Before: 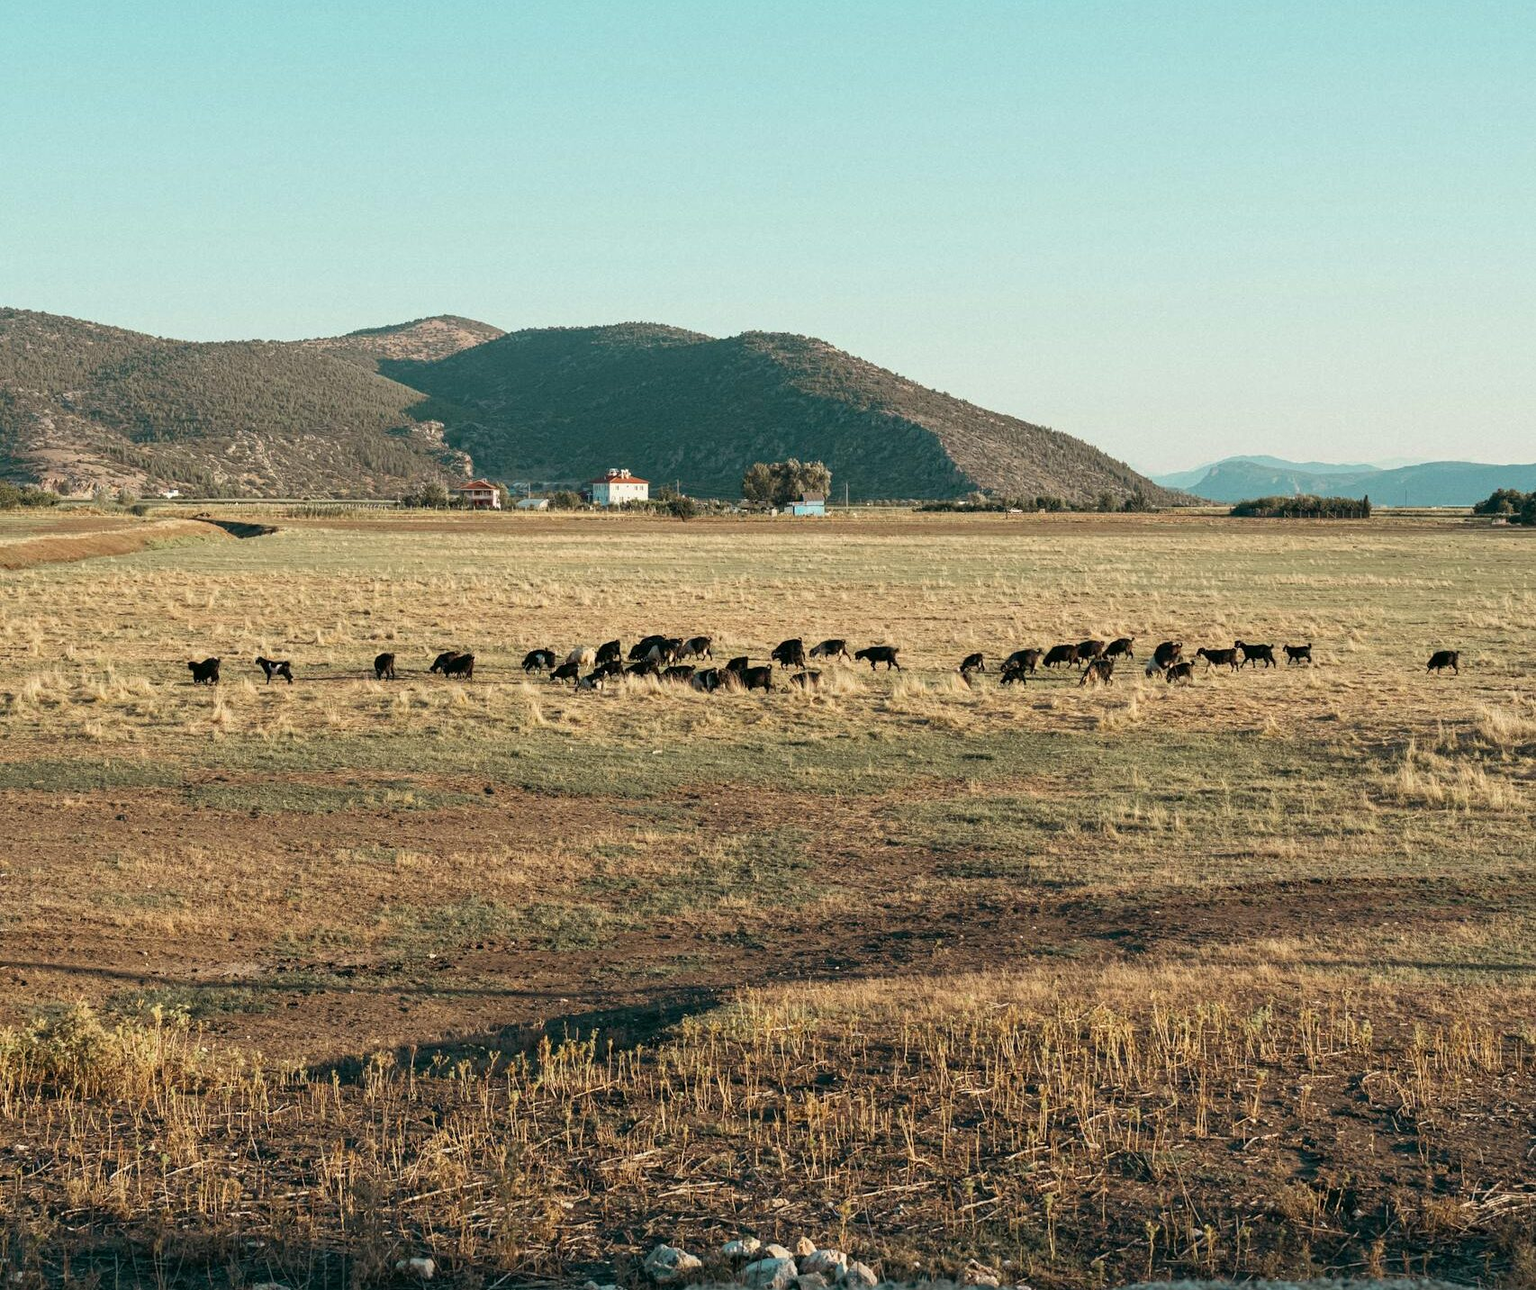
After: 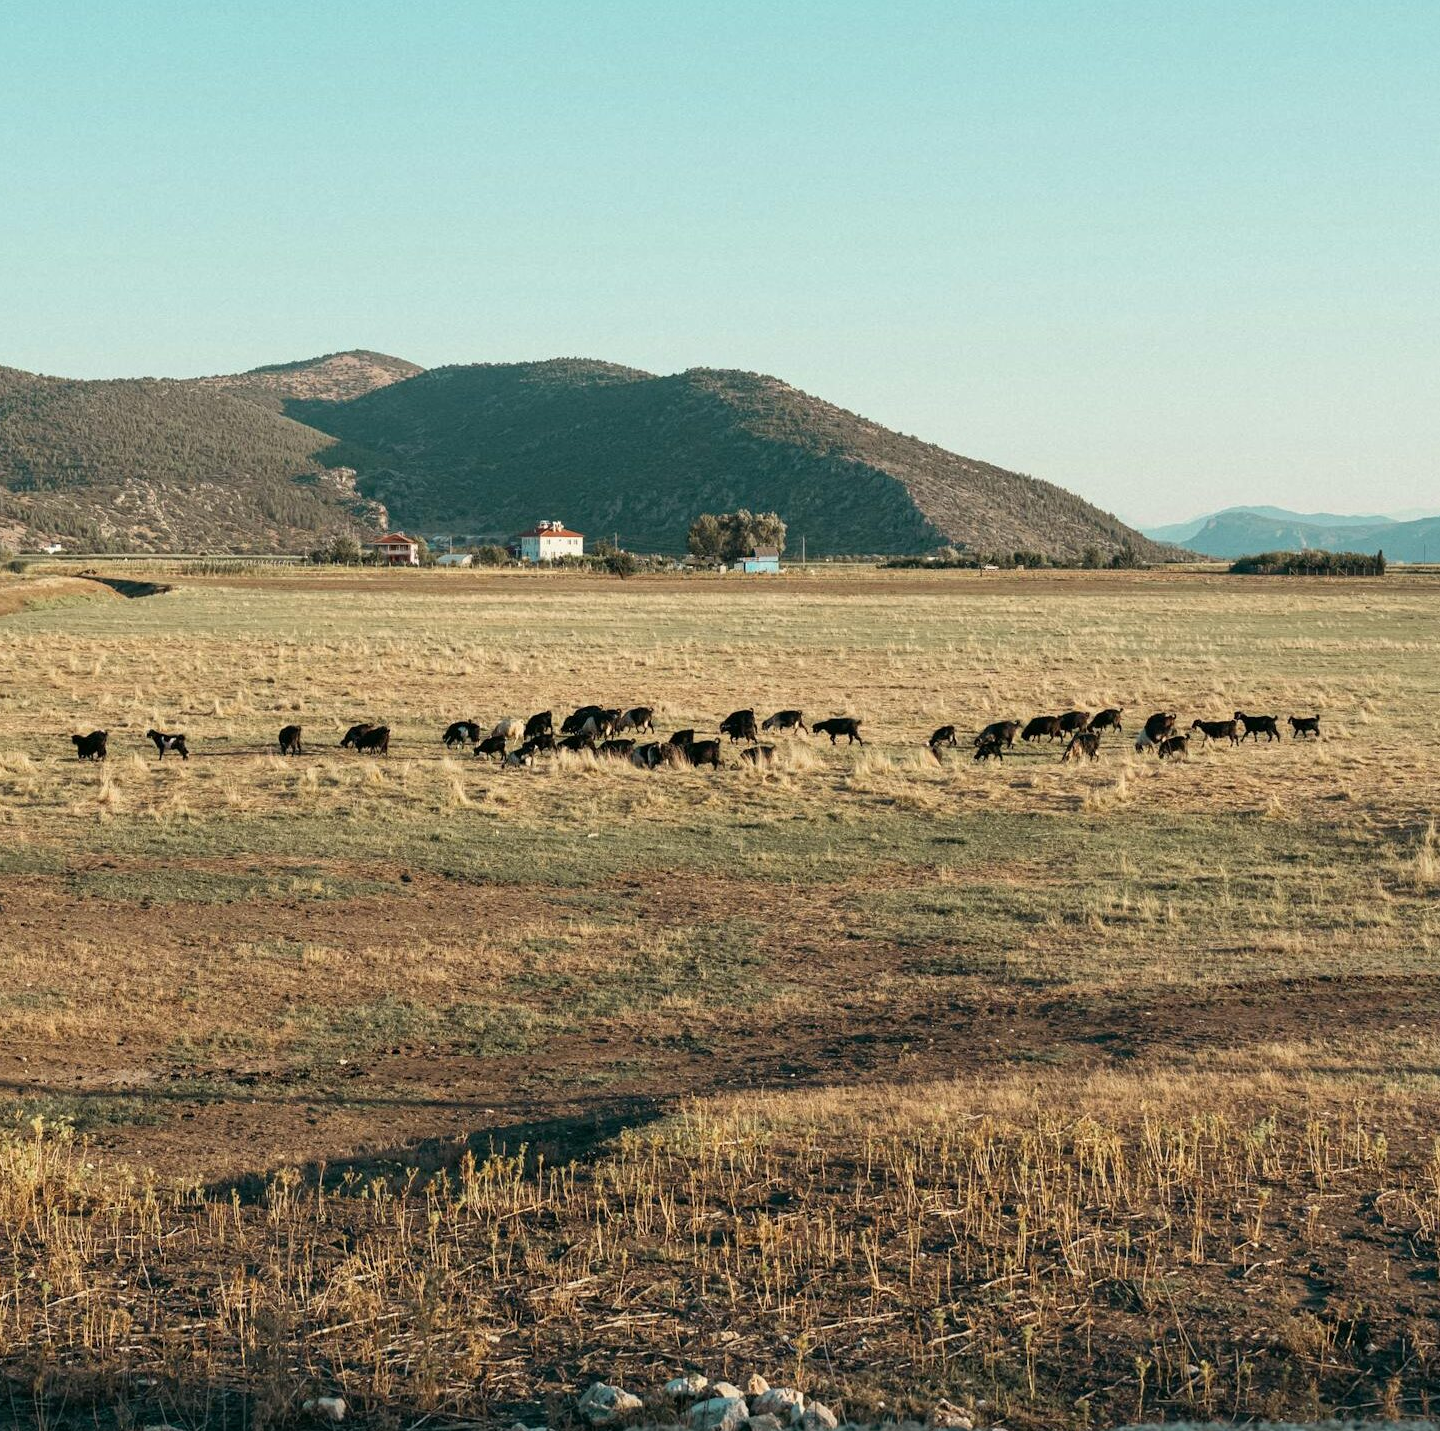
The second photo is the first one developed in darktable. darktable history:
crop: left 8.078%, right 7.477%
